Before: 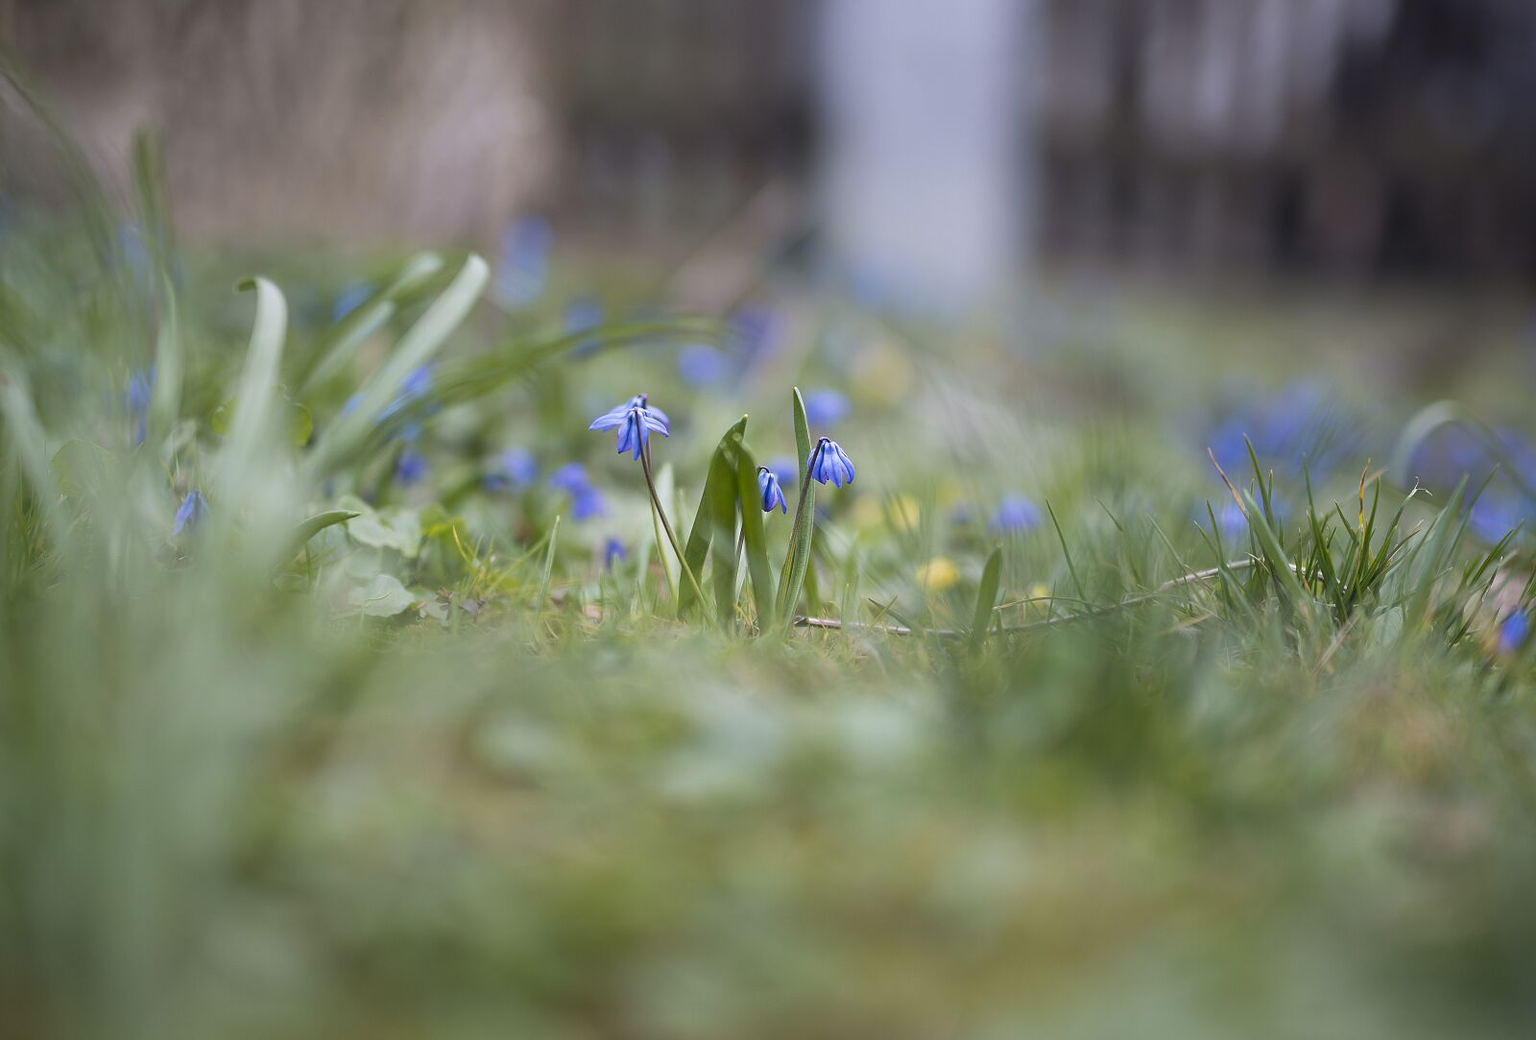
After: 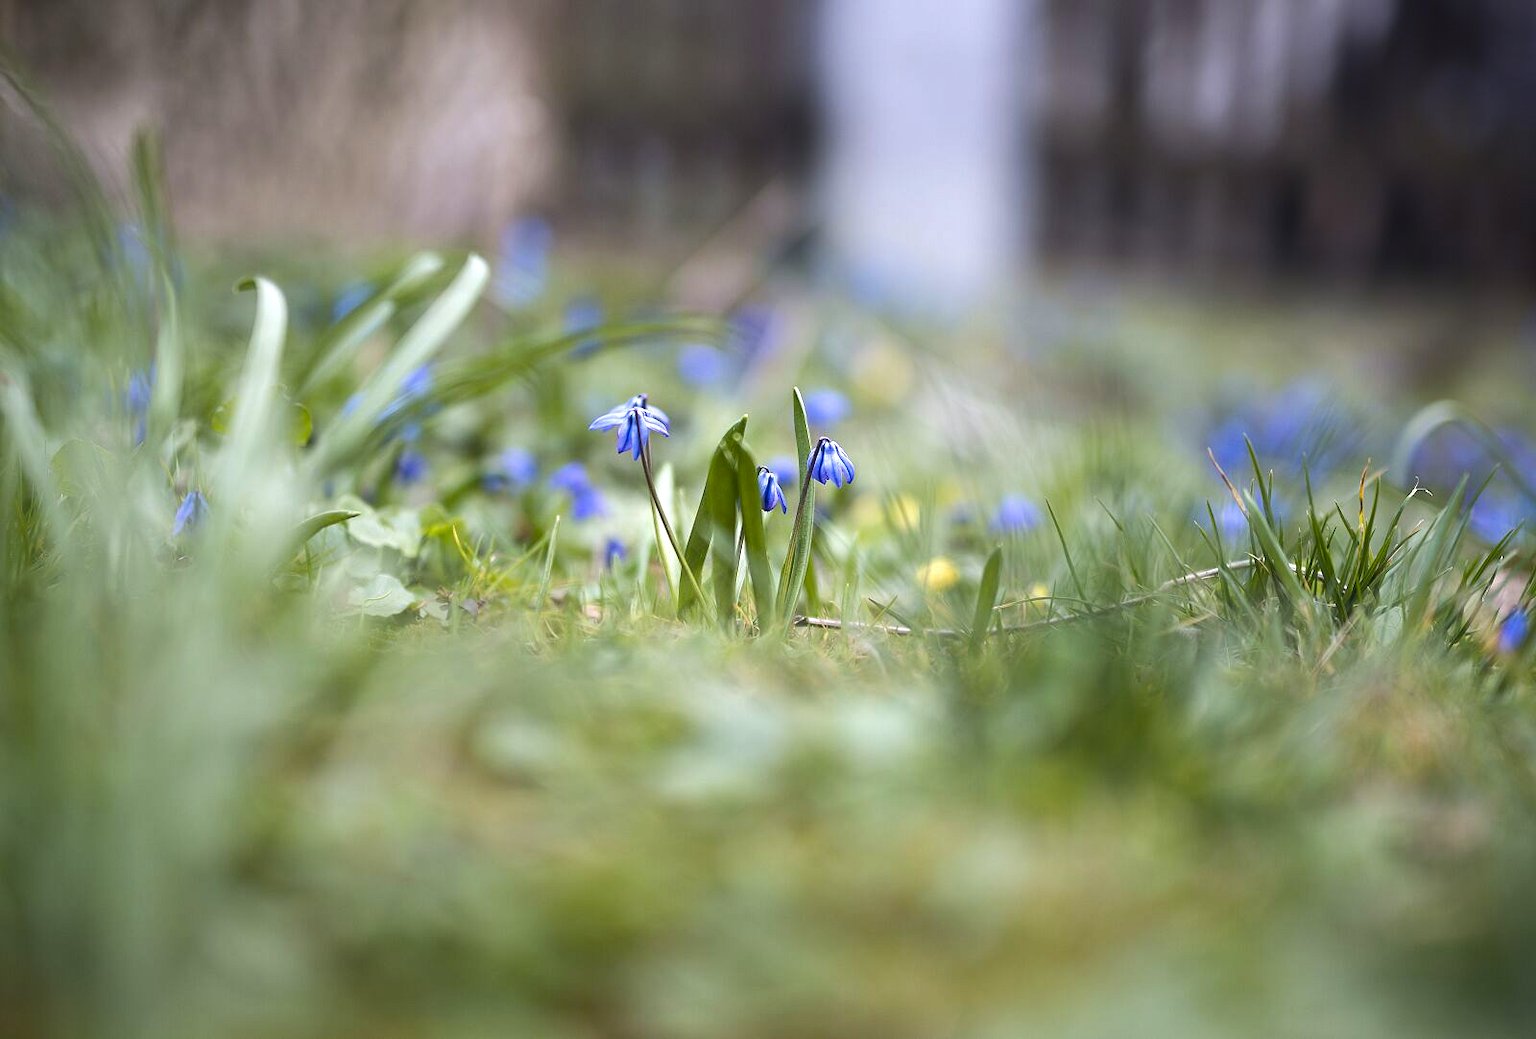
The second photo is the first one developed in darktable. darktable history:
color balance rgb: perceptual saturation grading › global saturation 0.6%, perceptual saturation grading › highlights -18.289%, perceptual saturation grading › mid-tones 7.043%, perceptual saturation grading › shadows 27.629%, perceptual brilliance grading › highlights 20.63%, perceptual brilliance grading › mid-tones 20.542%, perceptual brilliance grading › shadows -19.79%, global vibrance 20%
